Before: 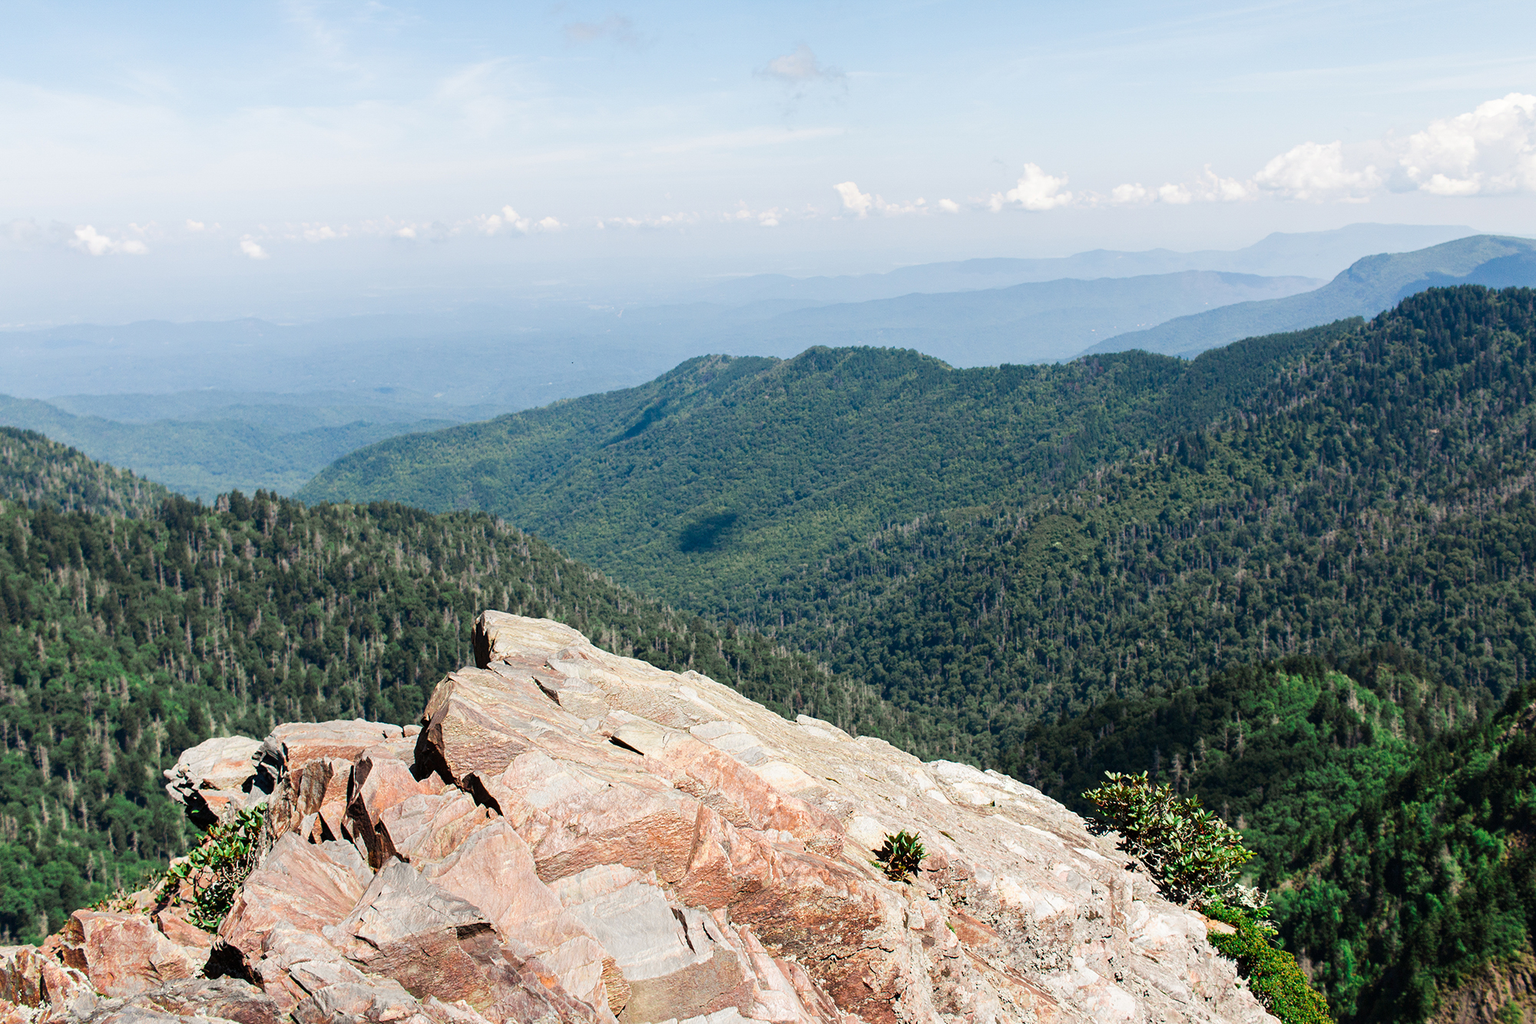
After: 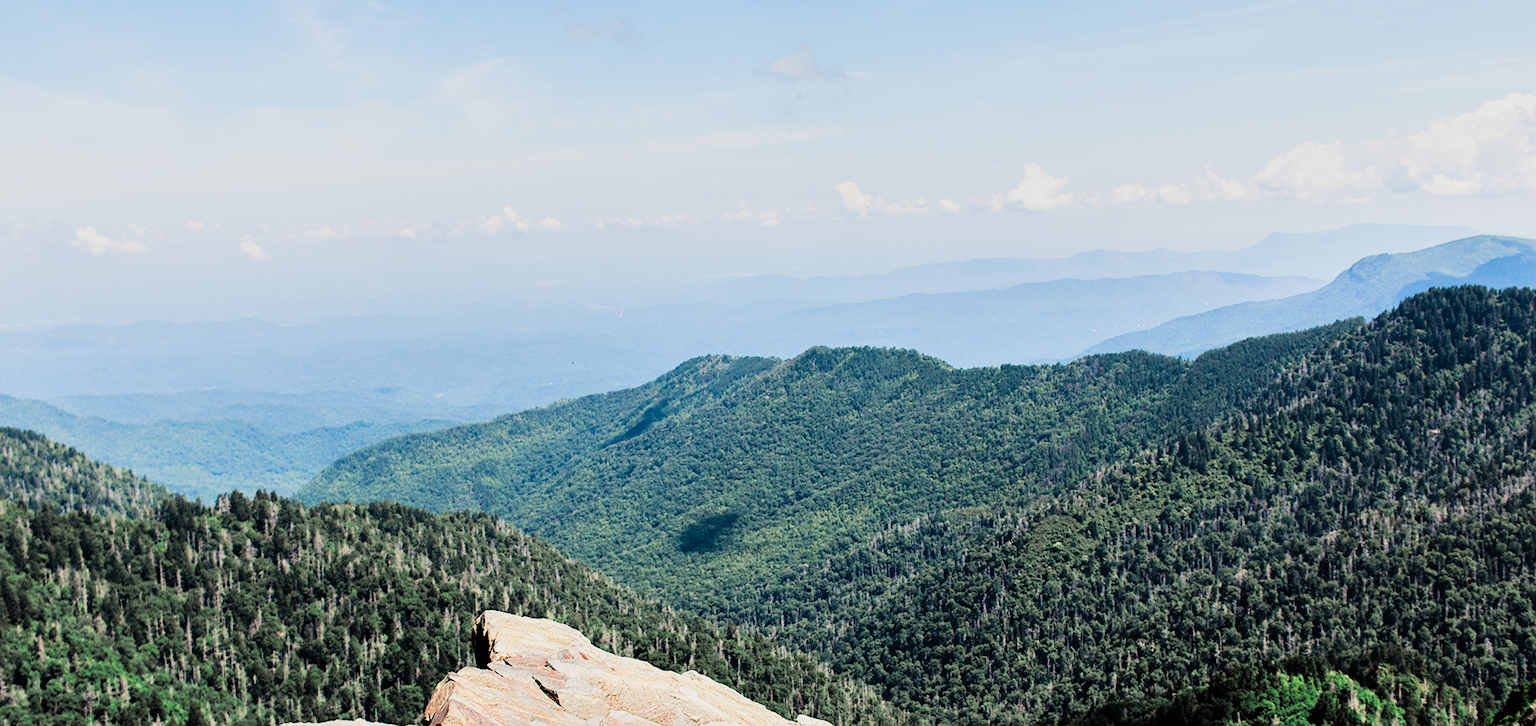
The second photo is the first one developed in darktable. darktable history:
shadows and highlights: shadows 25.76, highlights -48.13, soften with gaussian
filmic rgb: black relative exposure -5.11 EV, white relative exposure 4 EV, hardness 2.87, contrast 1.194, highlights saturation mix -30.76%, iterations of high-quality reconstruction 0
contrast brightness saturation: contrast 0.205, brightness 0.169, saturation 0.228
exposure: compensate exposure bias true, compensate highlight preservation false
crop: right 0%, bottom 29.059%
sharpen: amount 0.209
